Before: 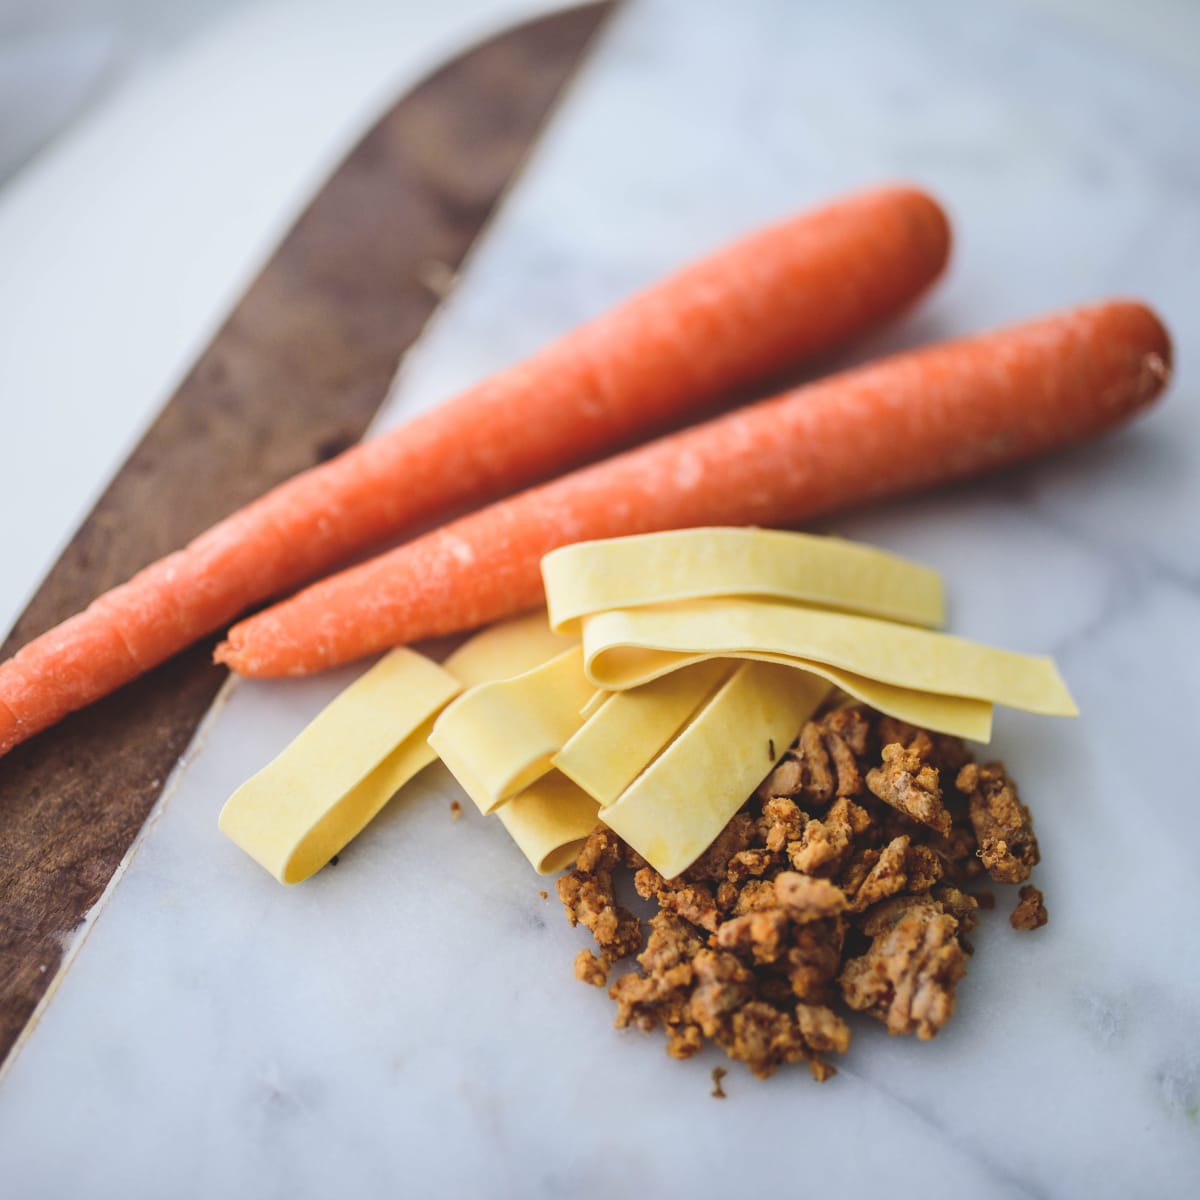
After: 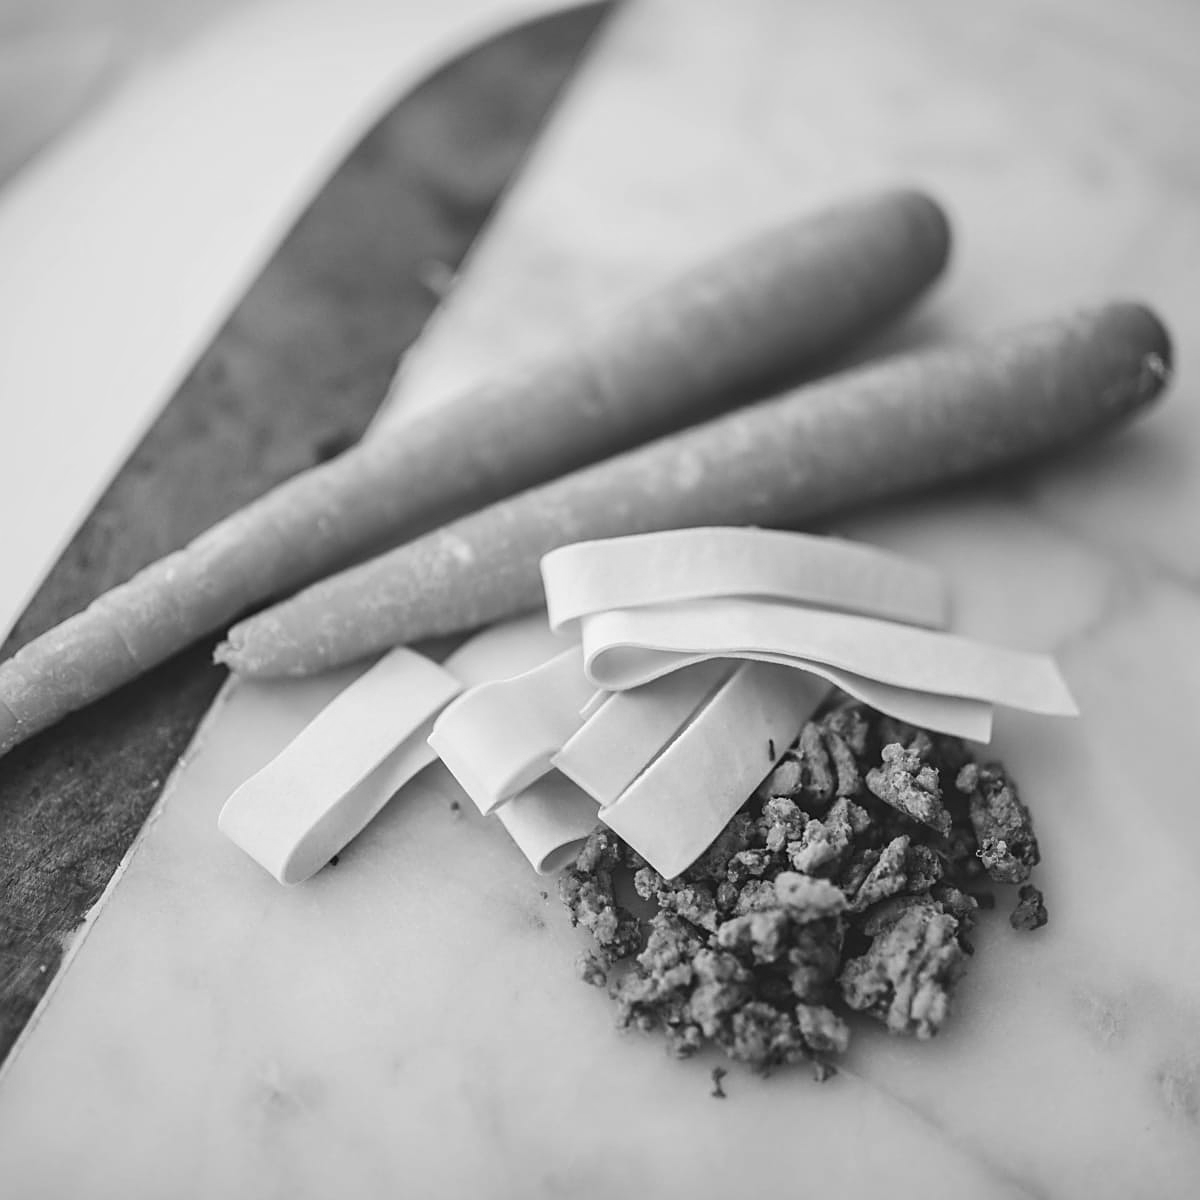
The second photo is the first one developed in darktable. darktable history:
monochrome: a -6.99, b 35.61, size 1.4
sharpen: on, module defaults
